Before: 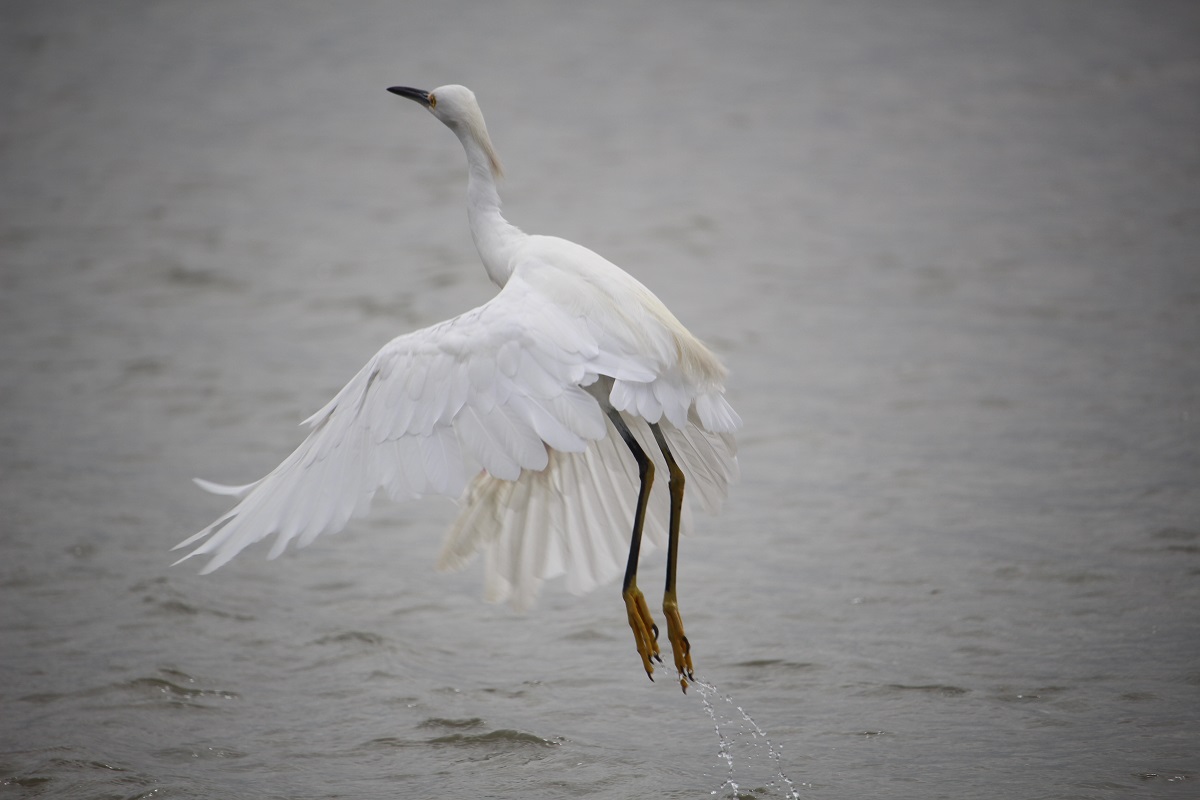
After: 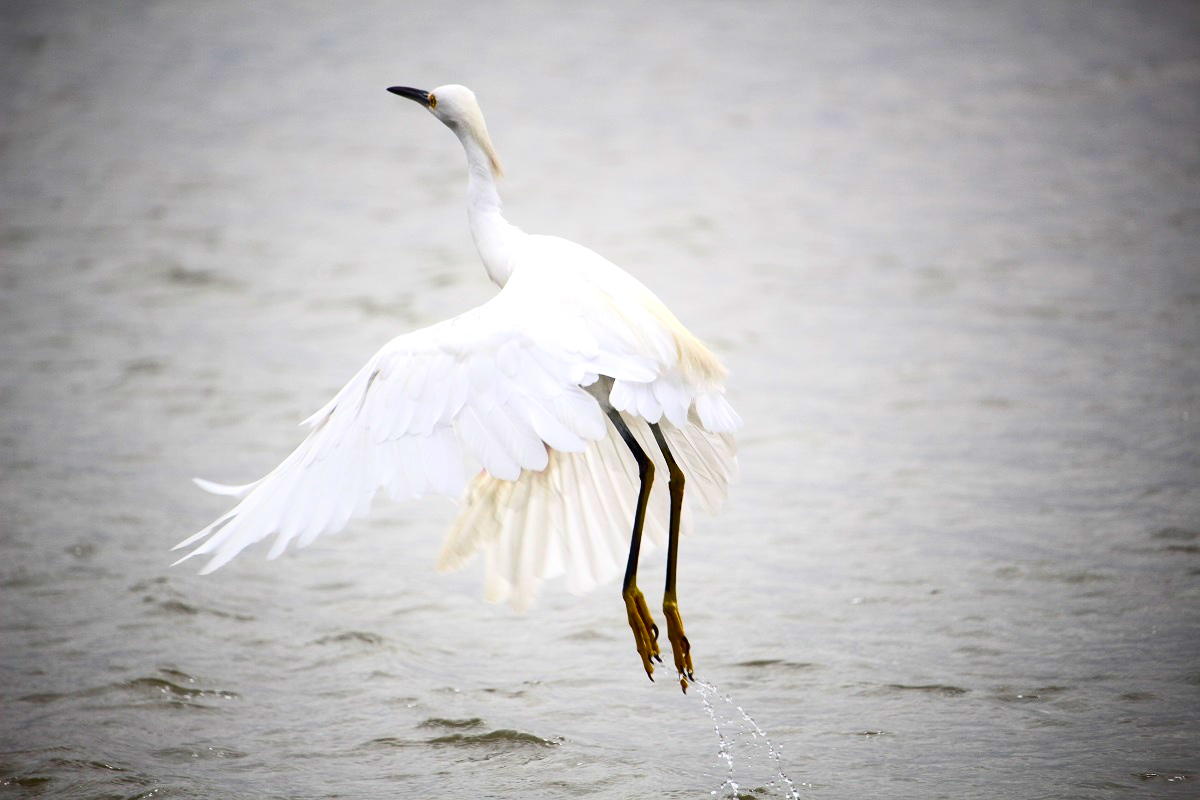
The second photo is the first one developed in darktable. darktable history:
color balance rgb: global offset › luminance -0.249%, perceptual saturation grading › global saturation 37.322%, perceptual saturation grading › shadows 36.19%, global vibrance 20%
contrast brightness saturation: contrast 0.28
tone equalizer: -8 EV -0.748 EV, -7 EV -0.713 EV, -6 EV -0.602 EV, -5 EV -0.392 EV, -3 EV 0.373 EV, -2 EV 0.6 EV, -1 EV 0.682 EV, +0 EV 0.755 EV
